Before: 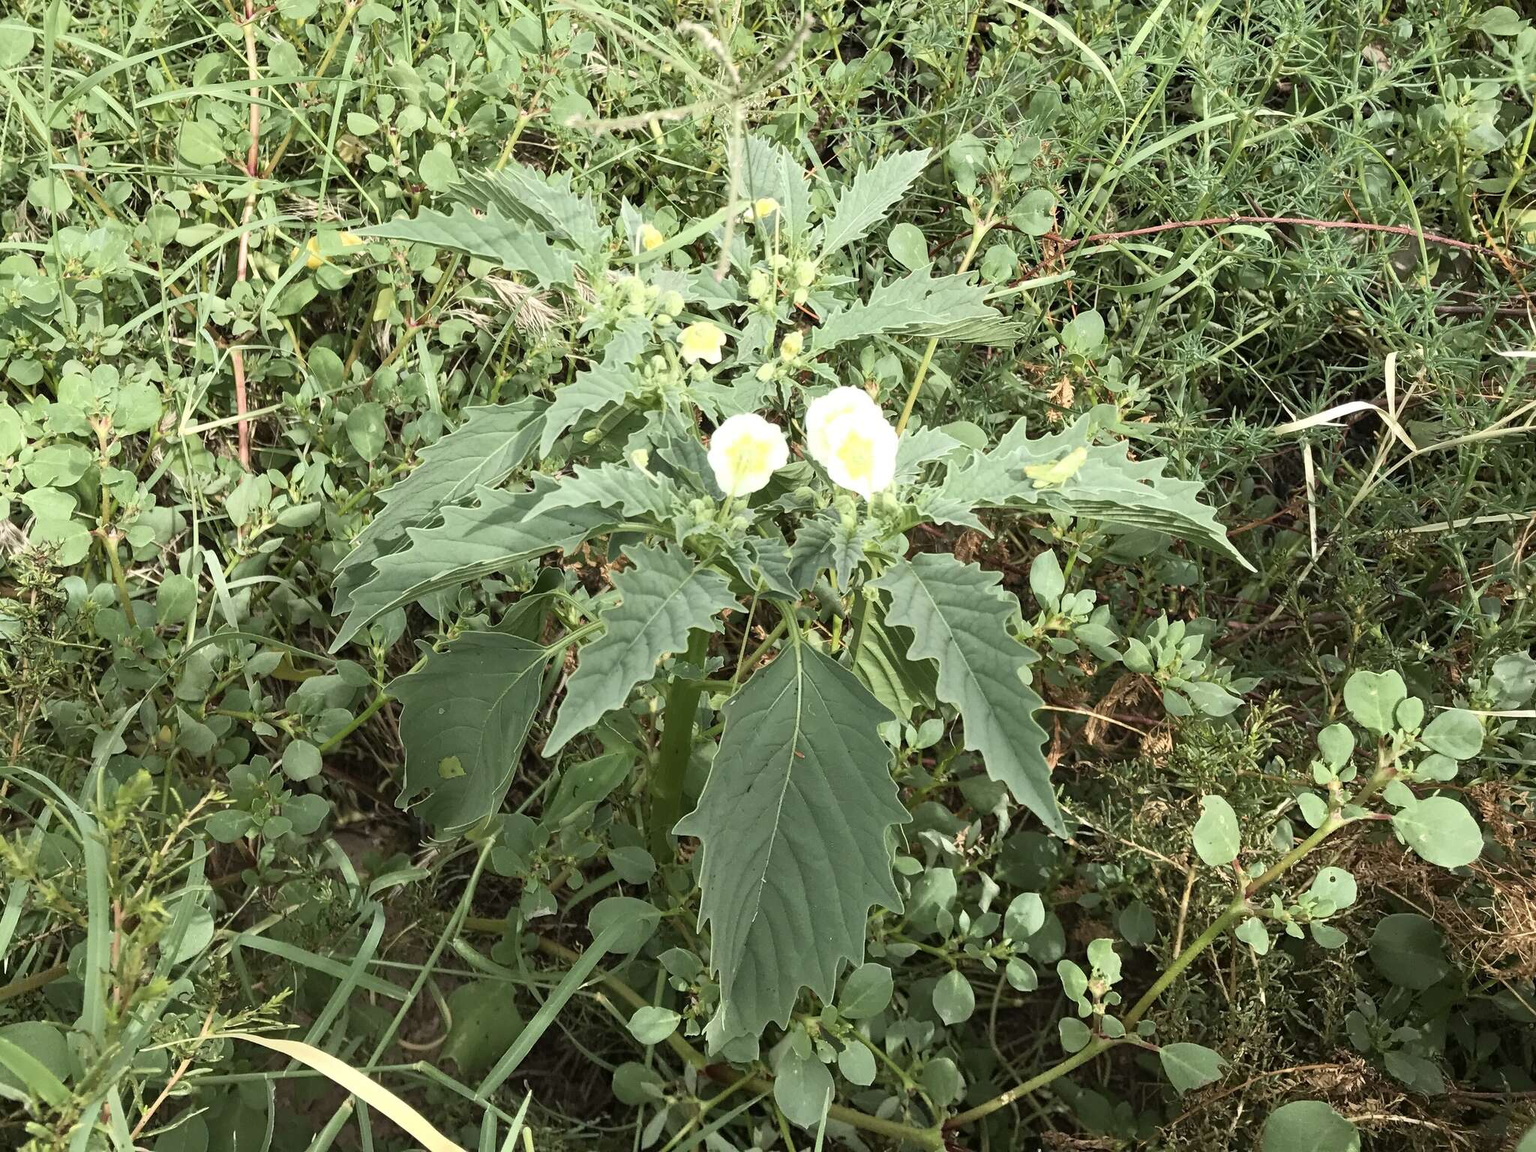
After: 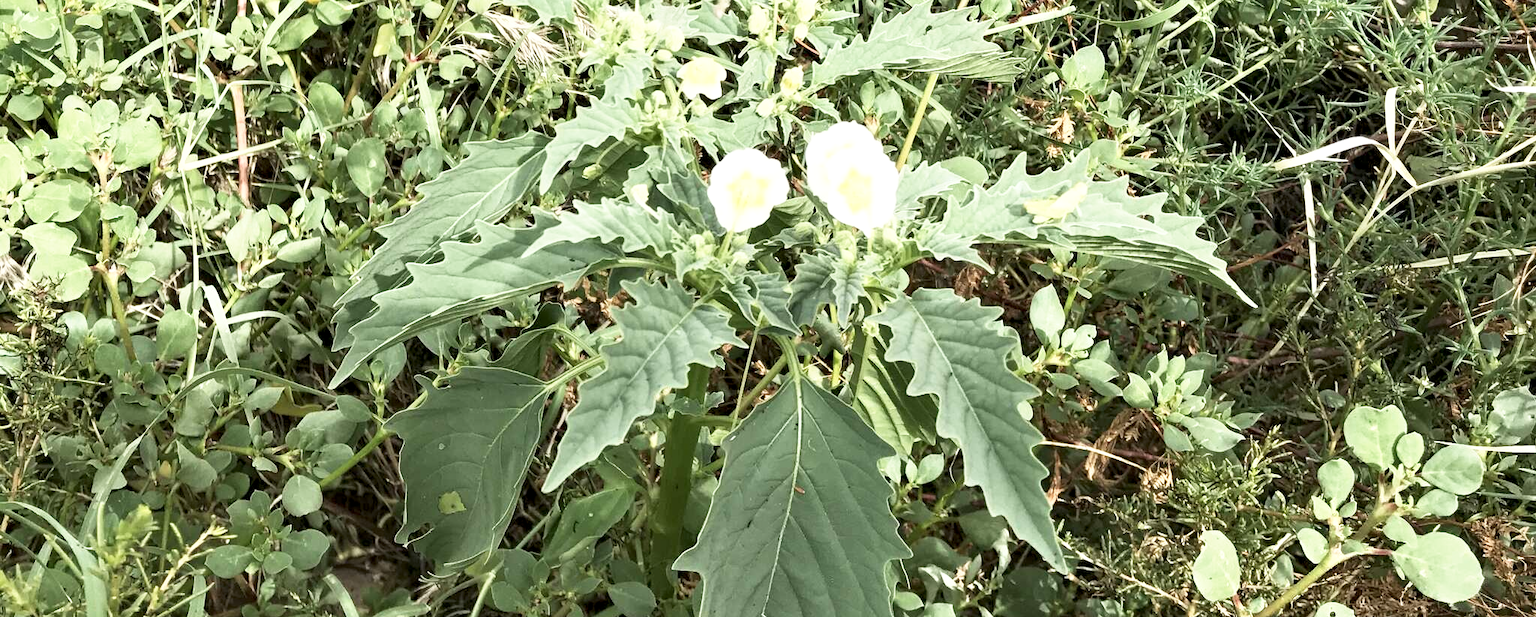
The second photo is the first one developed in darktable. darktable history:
base curve: curves: ch0 [(0, 0) (0.688, 0.865) (1, 1)], preserve colors none
contrast equalizer: octaves 7, y [[0.535, 0.543, 0.548, 0.548, 0.542, 0.532], [0.5 ×6], [0.5 ×6], [0 ×6], [0 ×6]]
tone equalizer: on, module defaults
crop and rotate: top 23.042%, bottom 23.321%
